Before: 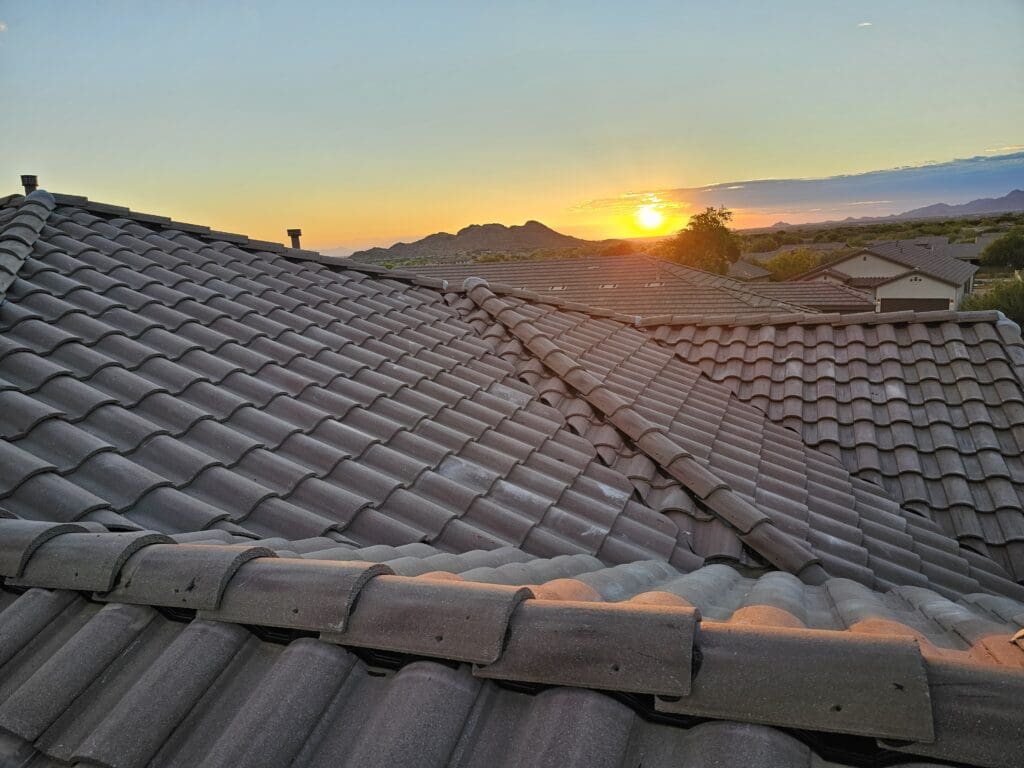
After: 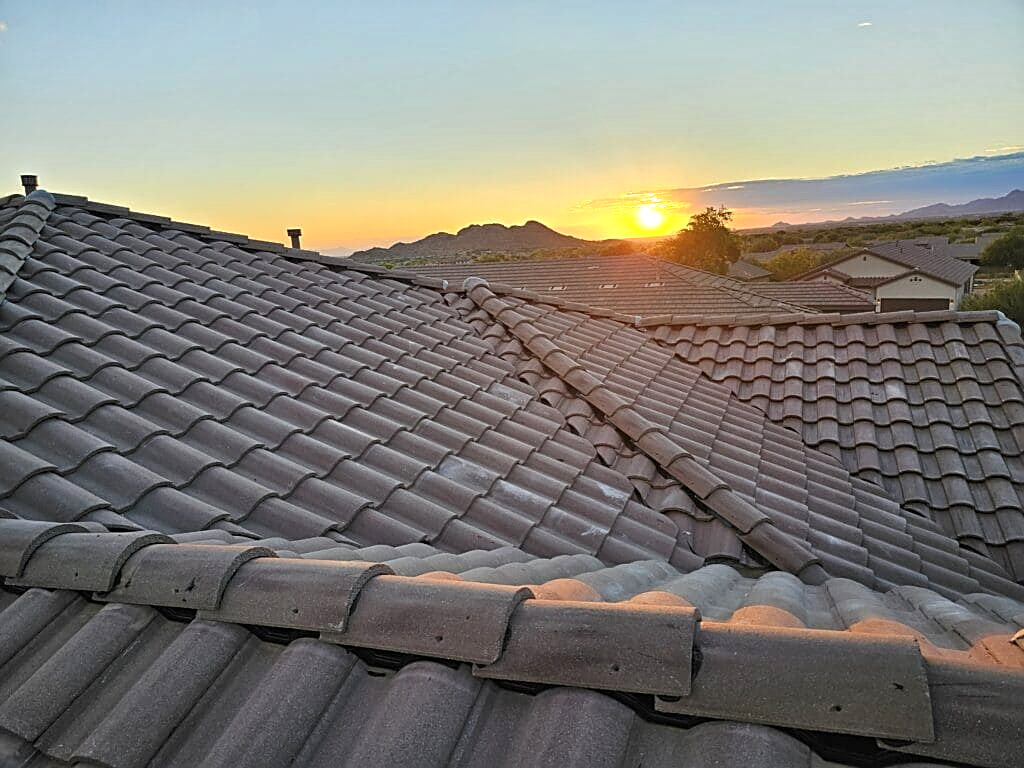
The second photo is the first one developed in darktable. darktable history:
exposure: black level correction 0, exposure 0.3 EV, compensate highlight preservation false
sharpen: amount 0.533
